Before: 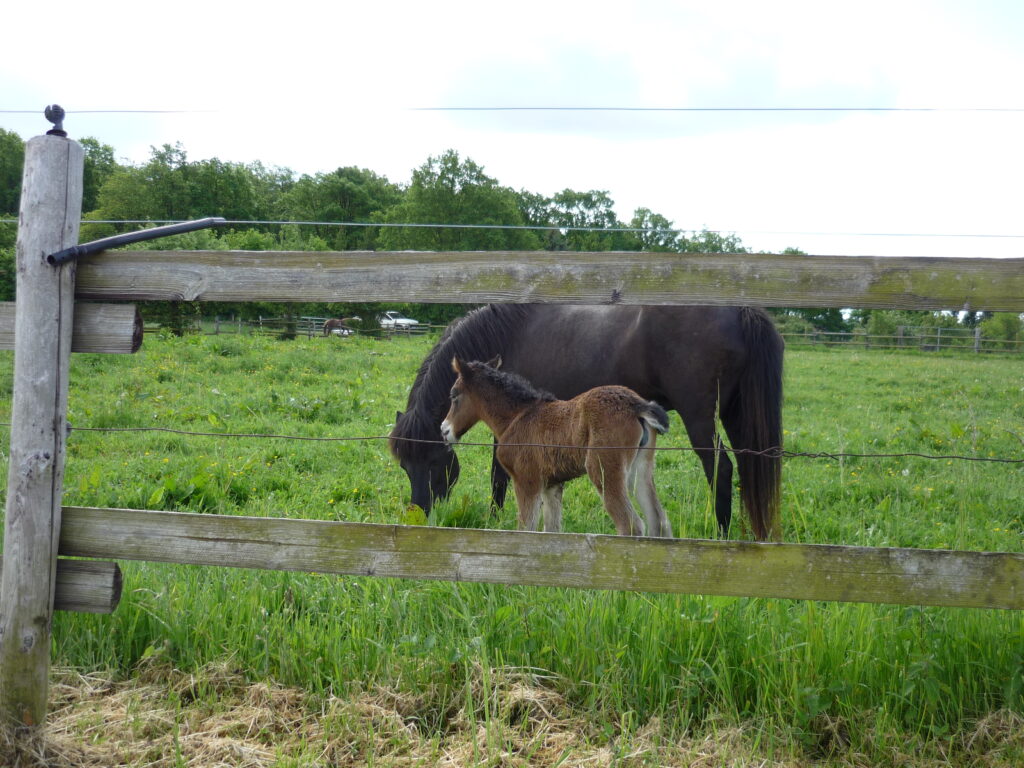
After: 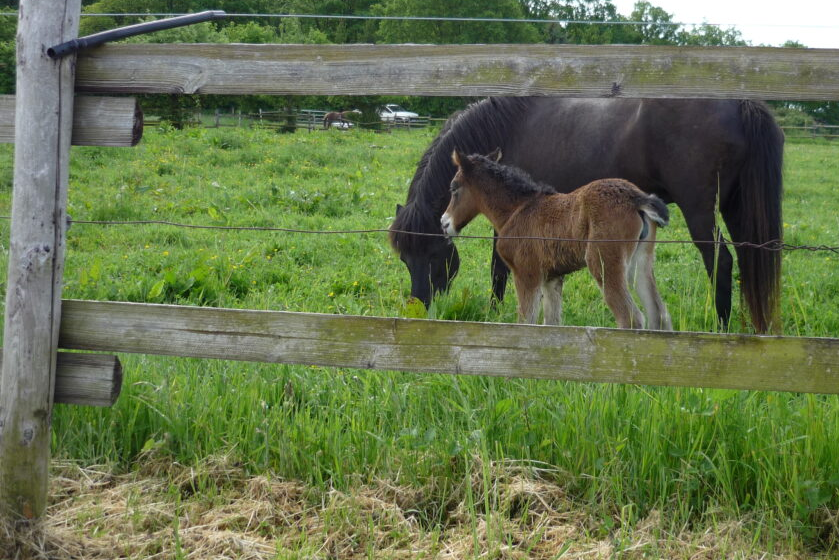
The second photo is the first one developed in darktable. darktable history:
crop: top 26.972%, right 17.98%
